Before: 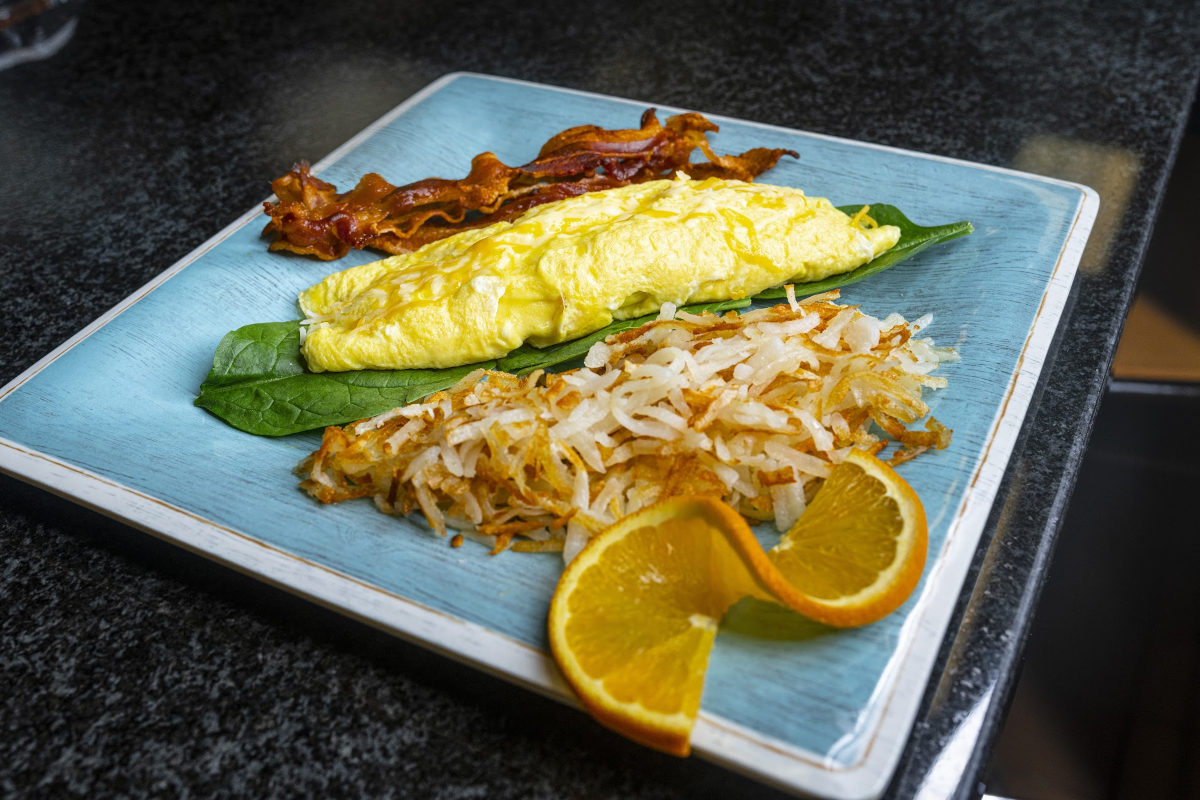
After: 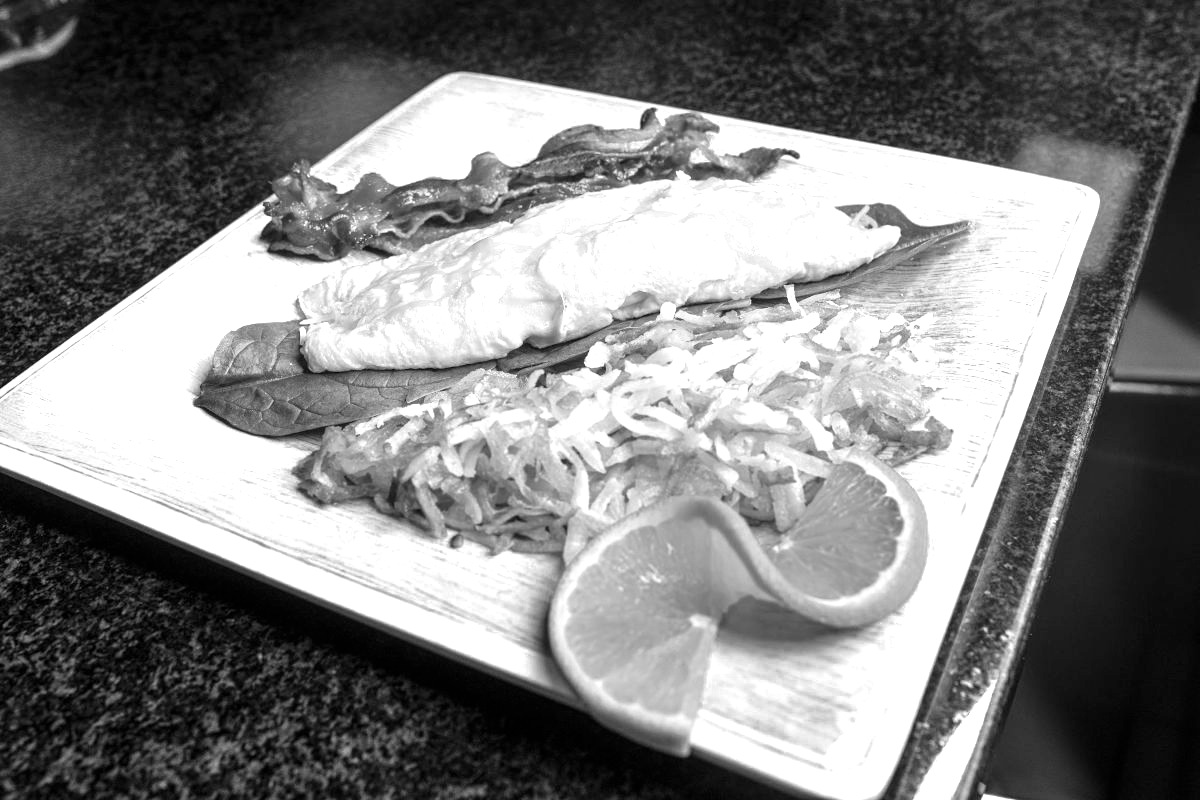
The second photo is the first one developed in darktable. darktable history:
exposure: exposure 1 EV, compensate exposure bias true, compensate highlight preservation false
color zones: curves: ch0 [(0, 0.613) (0.01, 0.613) (0.245, 0.448) (0.498, 0.529) (0.642, 0.665) (0.879, 0.777) (0.99, 0.613)]; ch1 [(0, 0) (0.143, 0) (0.286, 0) (0.429, 0) (0.571, 0) (0.714, 0) (0.857, 0)]
